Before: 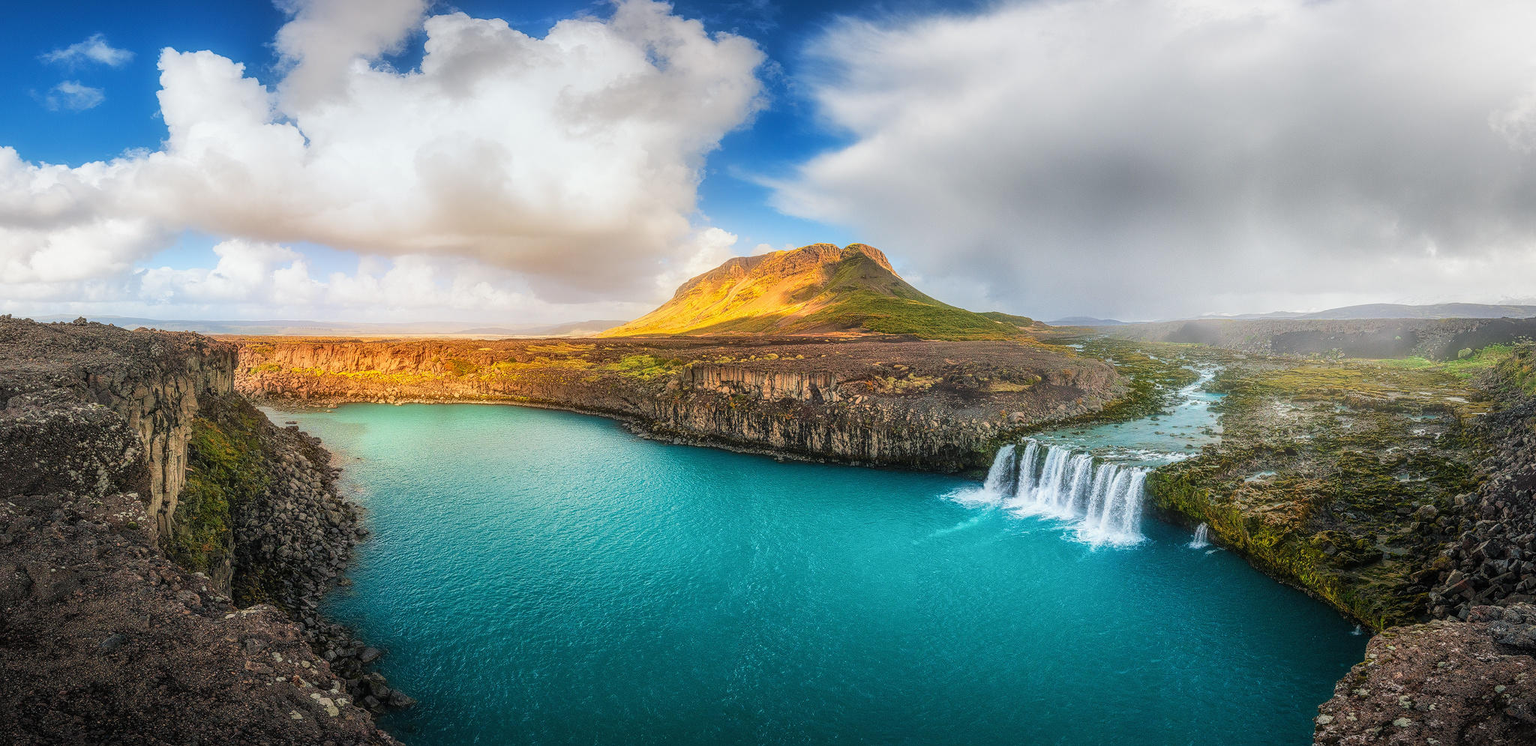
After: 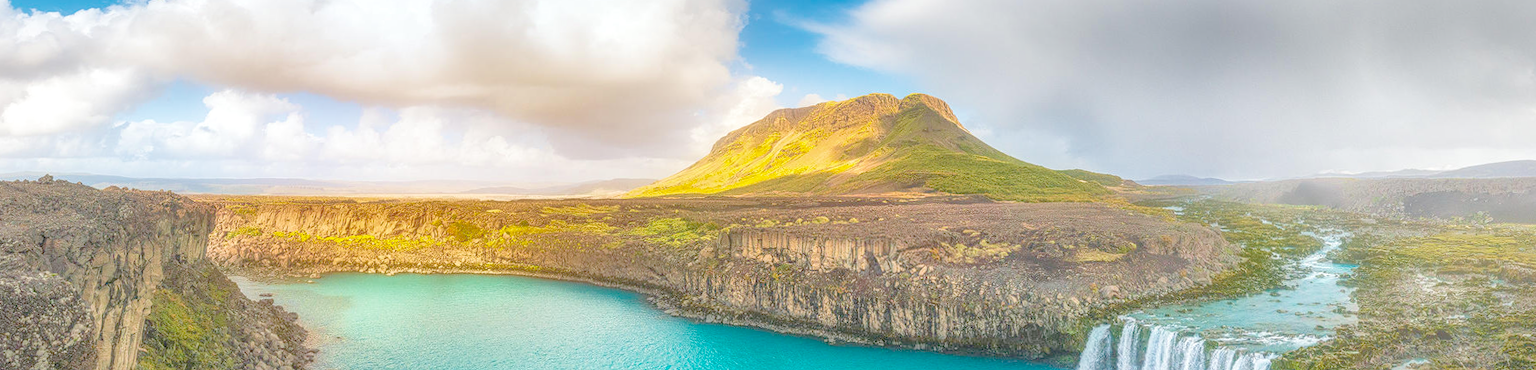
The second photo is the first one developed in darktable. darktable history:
crop: left 7.036%, top 18.398%, right 14.379%, bottom 40.043%
rotate and perspective: rotation 0.128°, lens shift (vertical) -0.181, lens shift (horizontal) -0.044, shear 0.001, automatic cropping off
shadows and highlights: on, module defaults
haze removal: on, module defaults
color balance rgb: perceptual saturation grading › global saturation 3.7%, global vibrance 5.56%, contrast 3.24%
velvia: strength 36.57%
